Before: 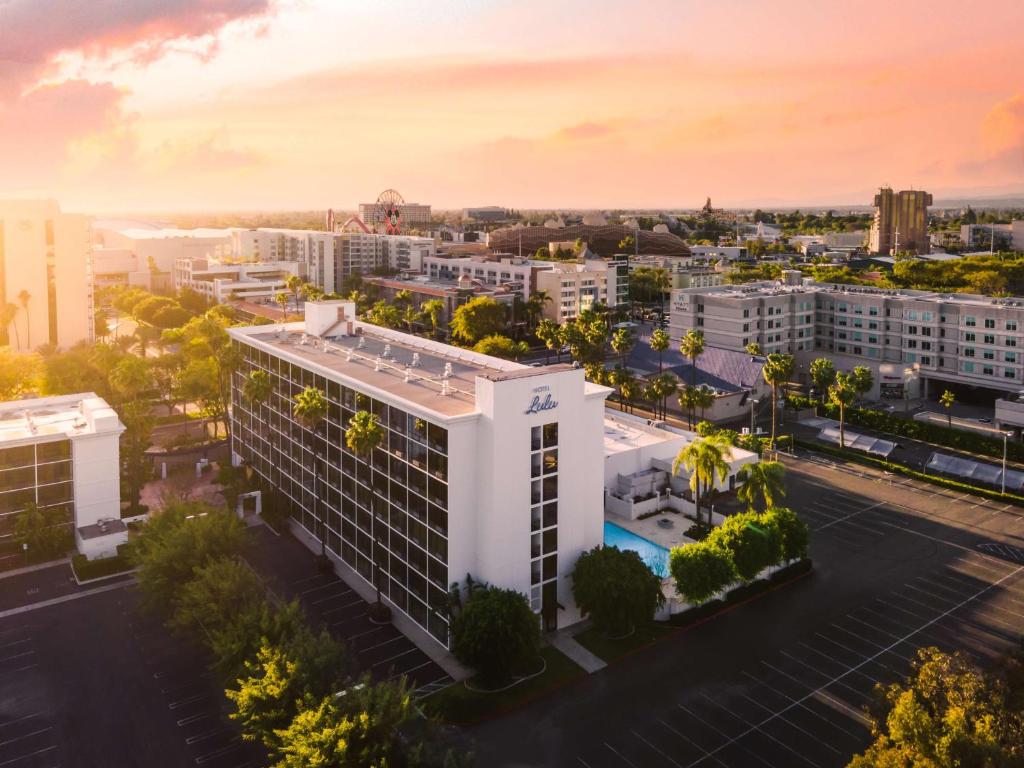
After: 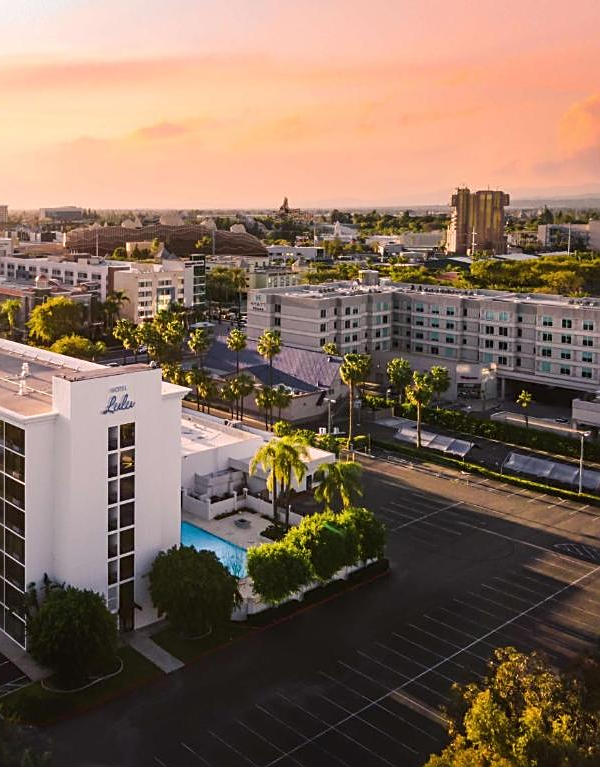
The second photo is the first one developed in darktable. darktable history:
sharpen: on, module defaults
crop: left 41.402%
